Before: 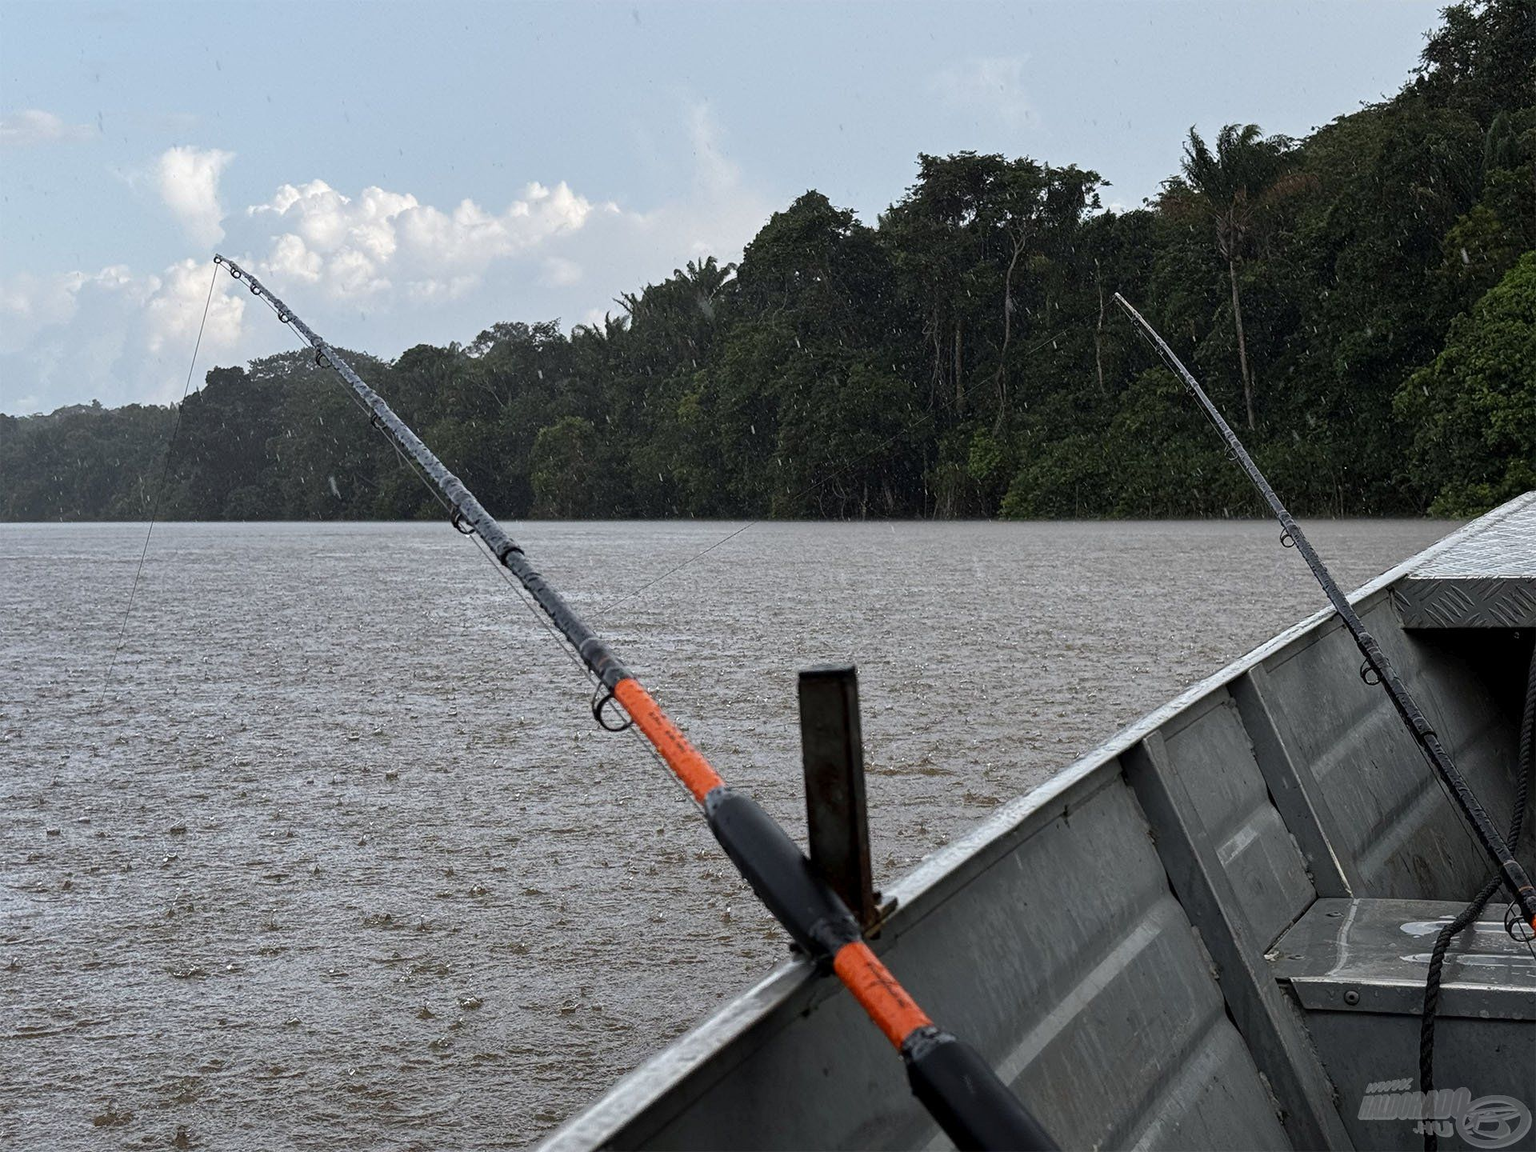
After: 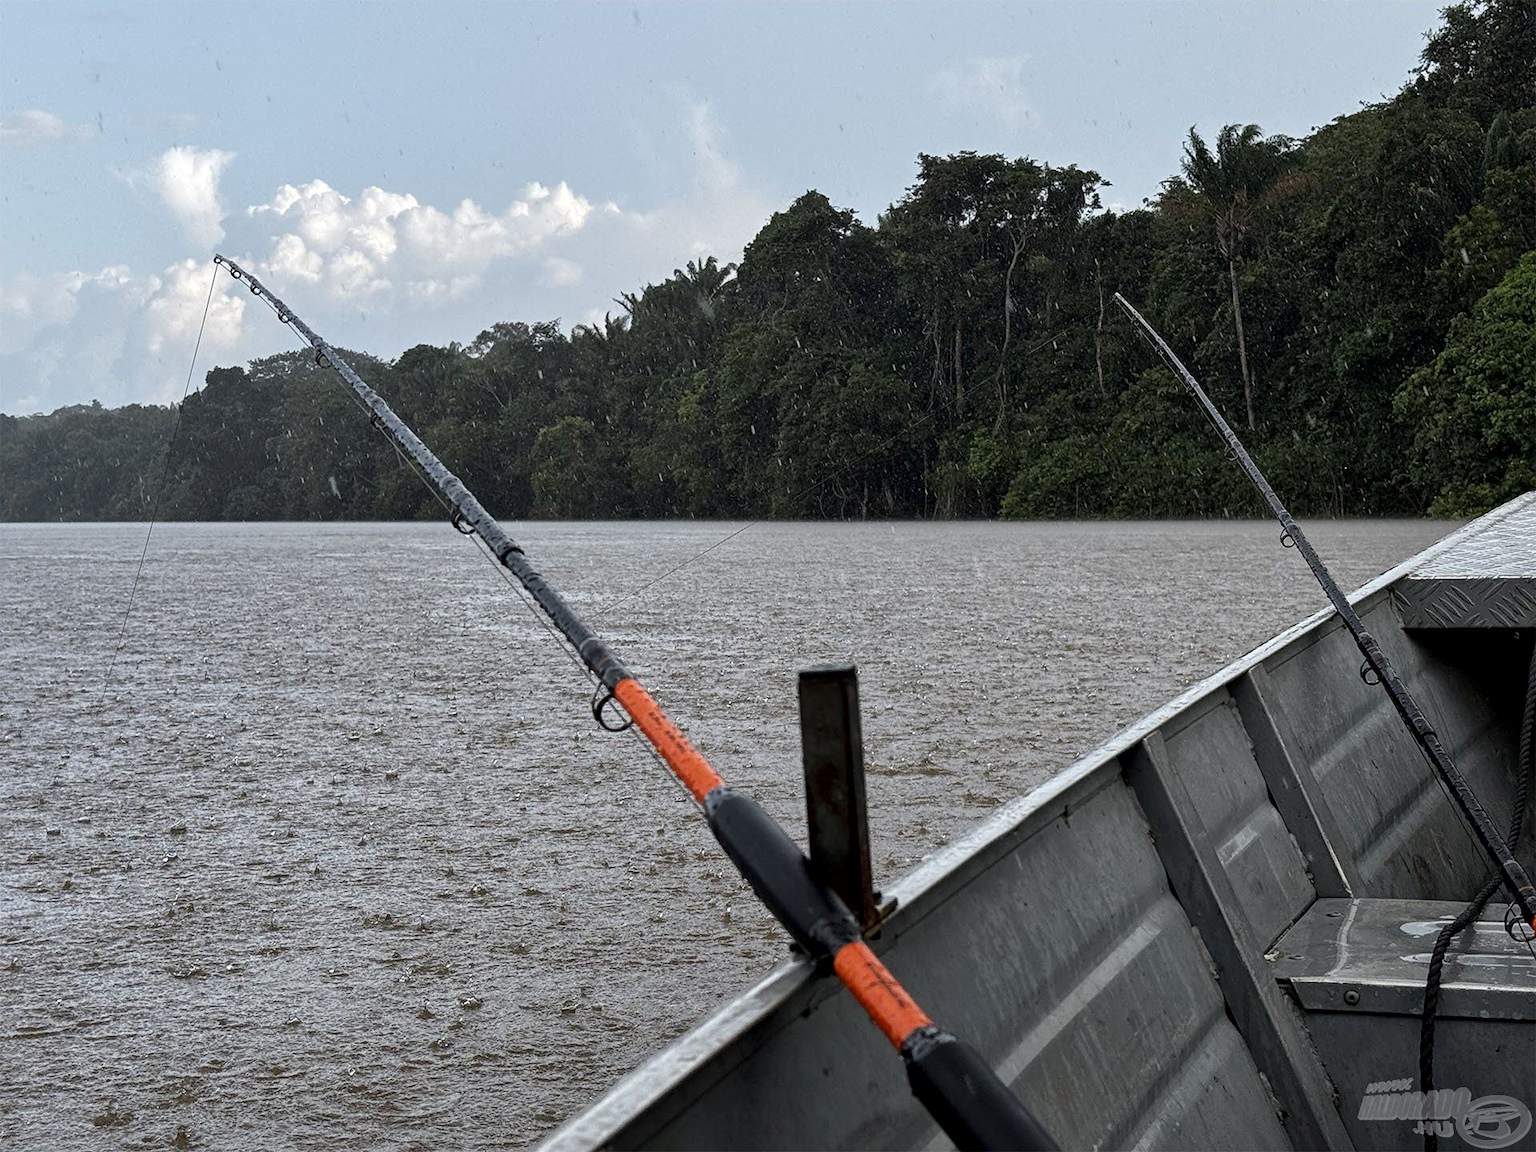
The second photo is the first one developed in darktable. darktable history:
local contrast: mode bilateral grid, contrast 19, coarseness 51, detail 130%, midtone range 0.2
